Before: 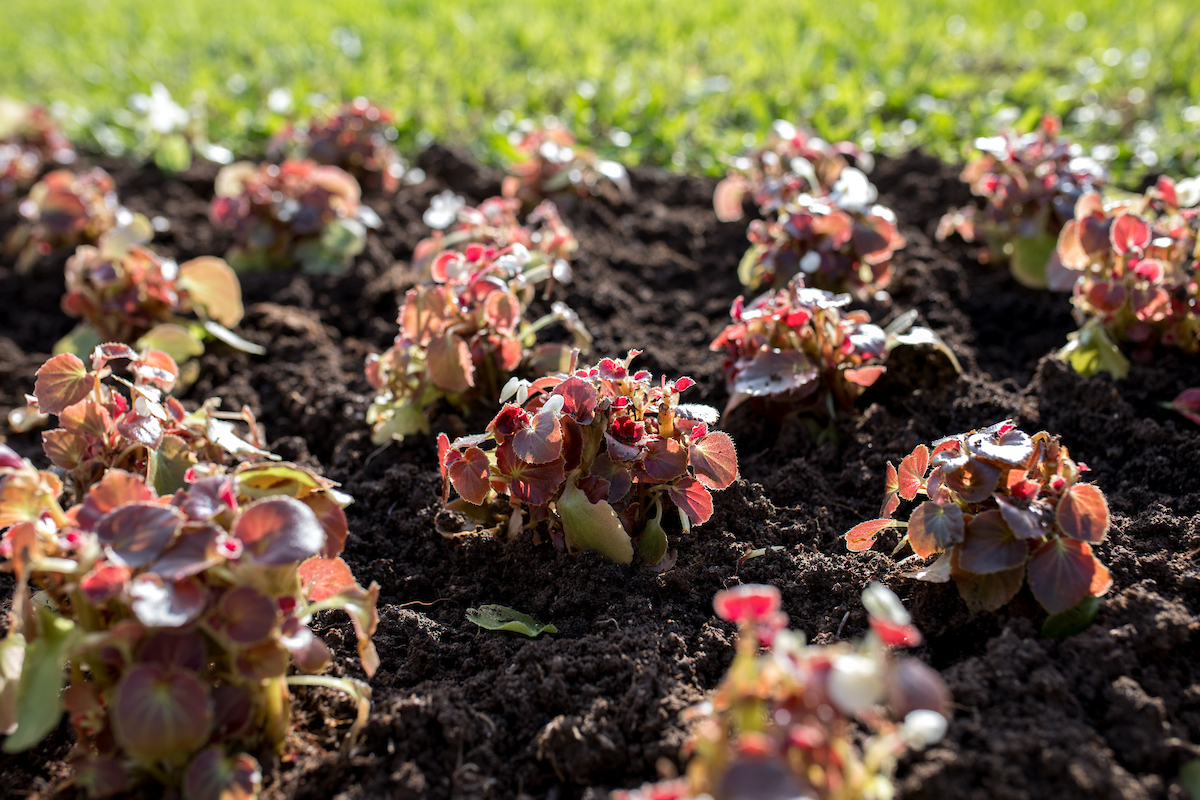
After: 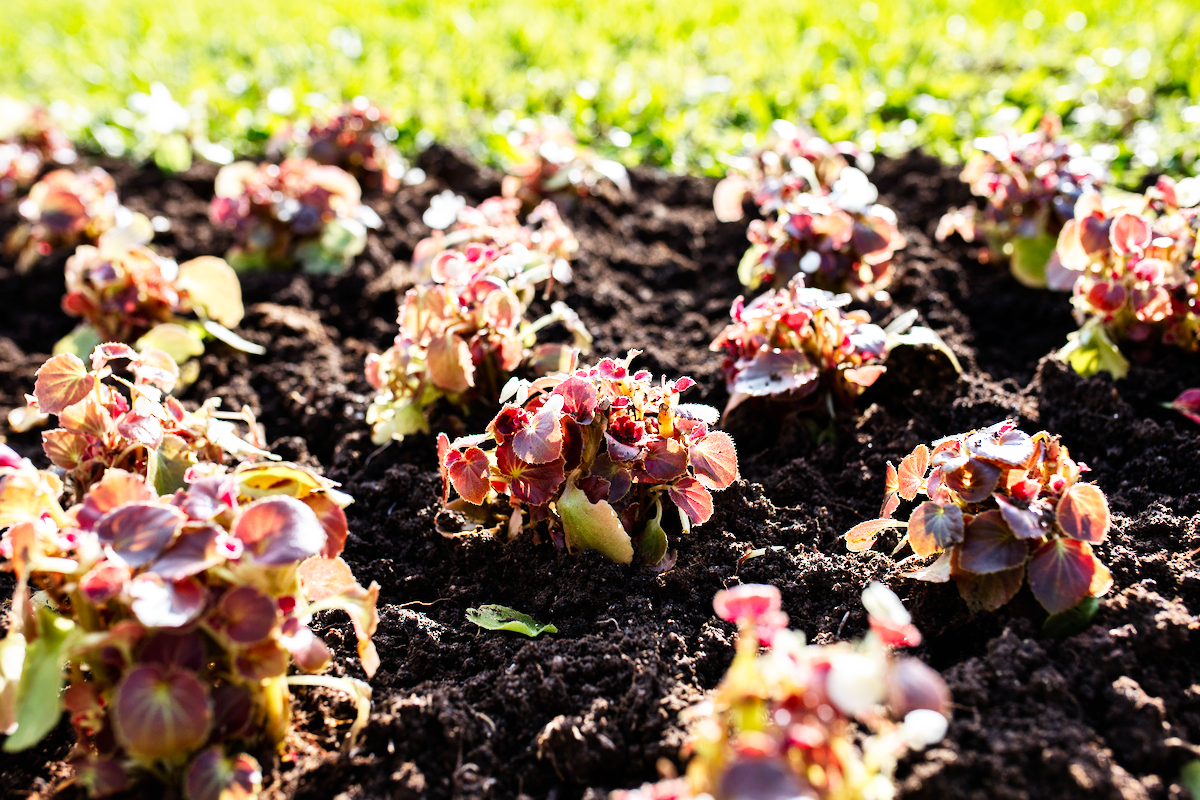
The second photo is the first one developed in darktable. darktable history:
shadows and highlights: soften with gaussian
base curve: curves: ch0 [(0, 0) (0.007, 0.004) (0.027, 0.03) (0.046, 0.07) (0.207, 0.54) (0.442, 0.872) (0.673, 0.972) (1, 1)], preserve colors none
